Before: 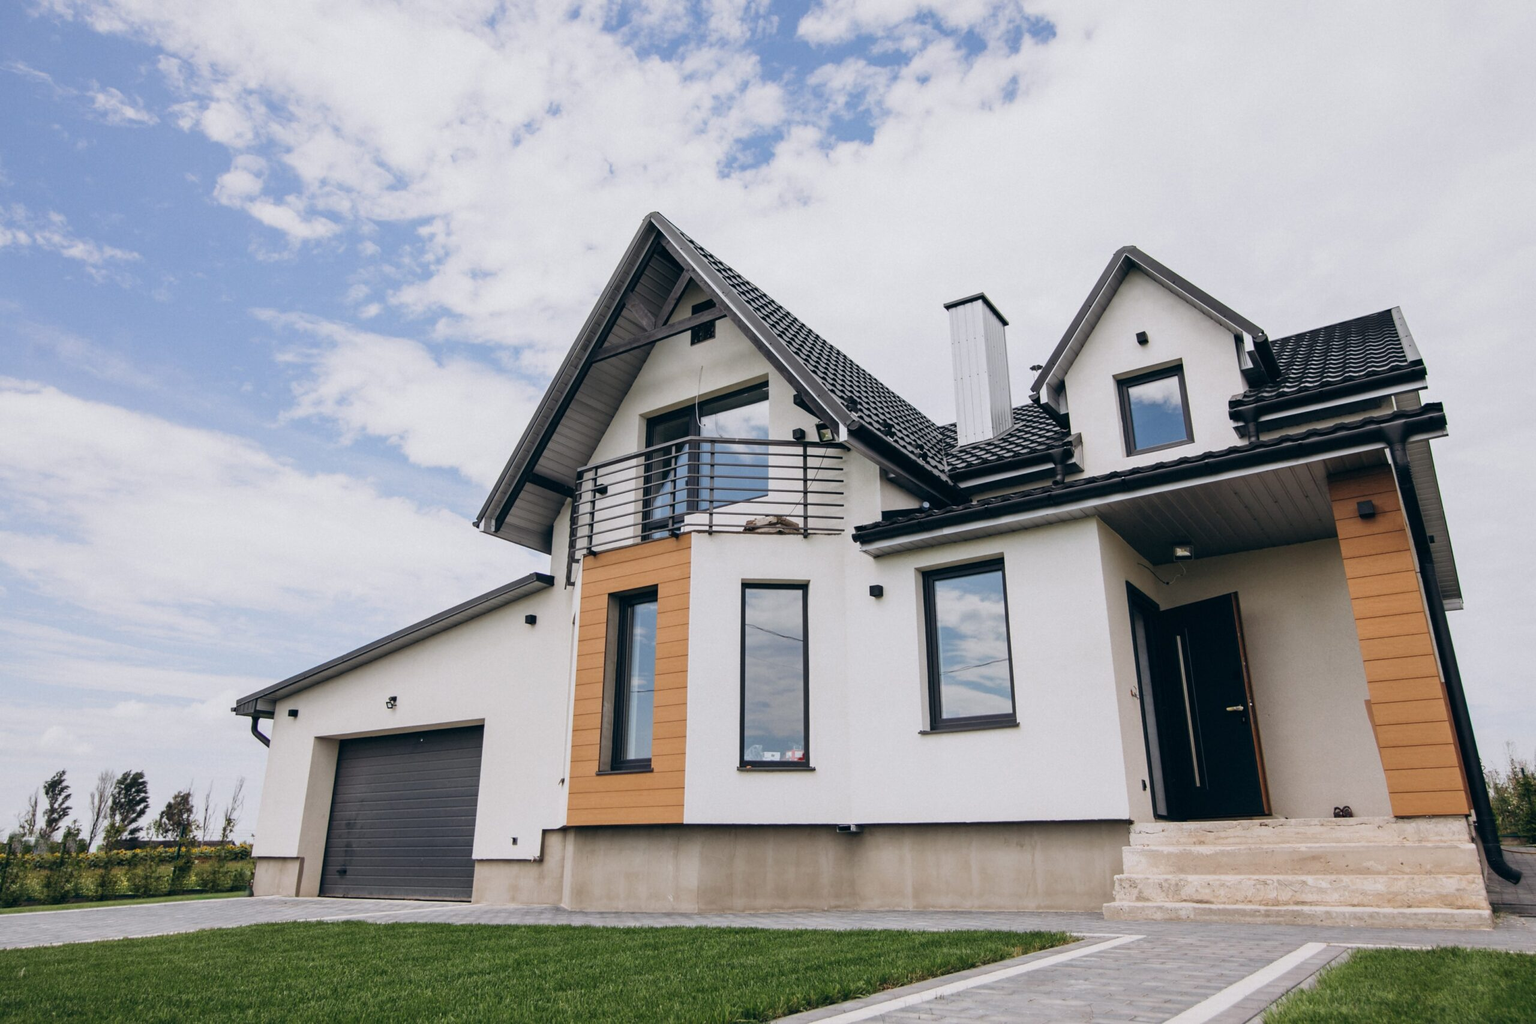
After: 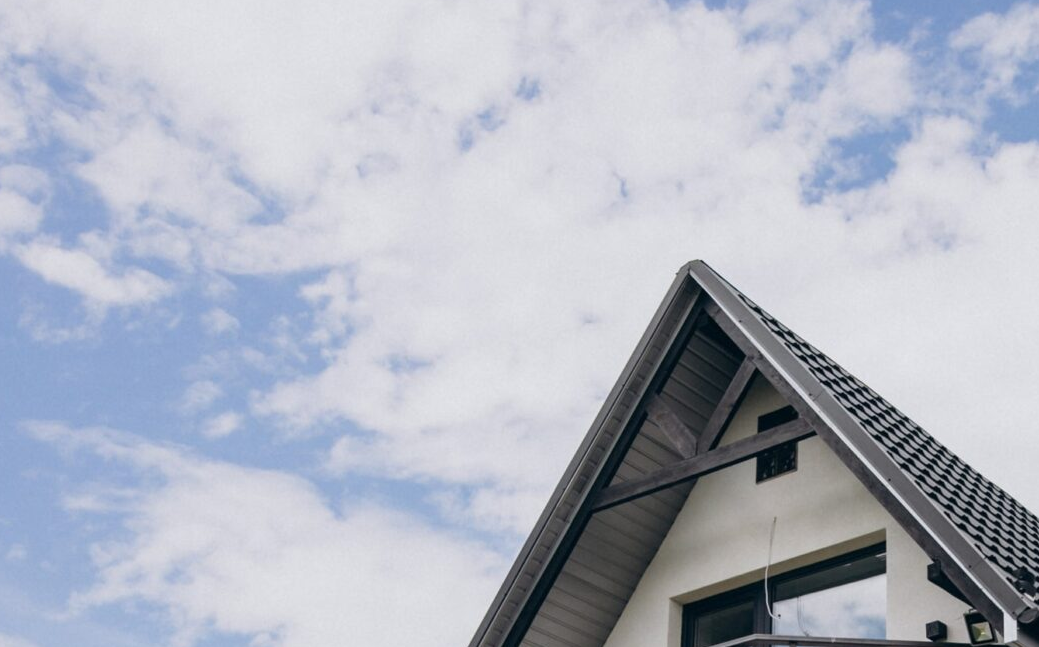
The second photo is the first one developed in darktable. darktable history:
crop: left 15.452%, top 5.459%, right 43.956%, bottom 56.62%
white balance: emerald 1
